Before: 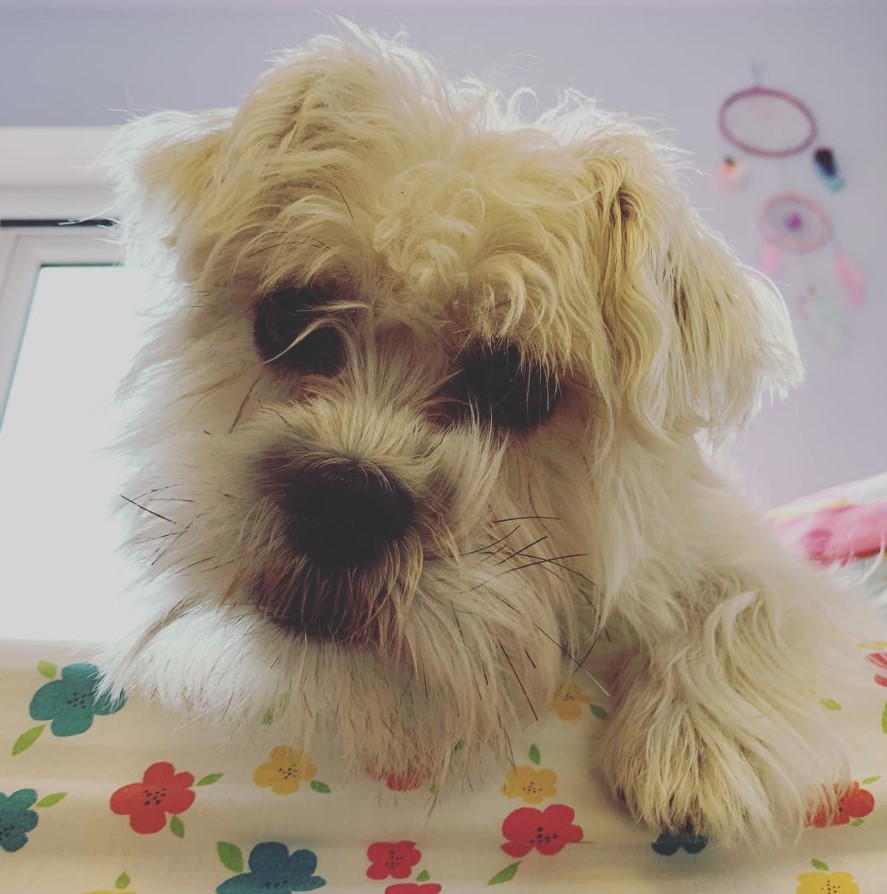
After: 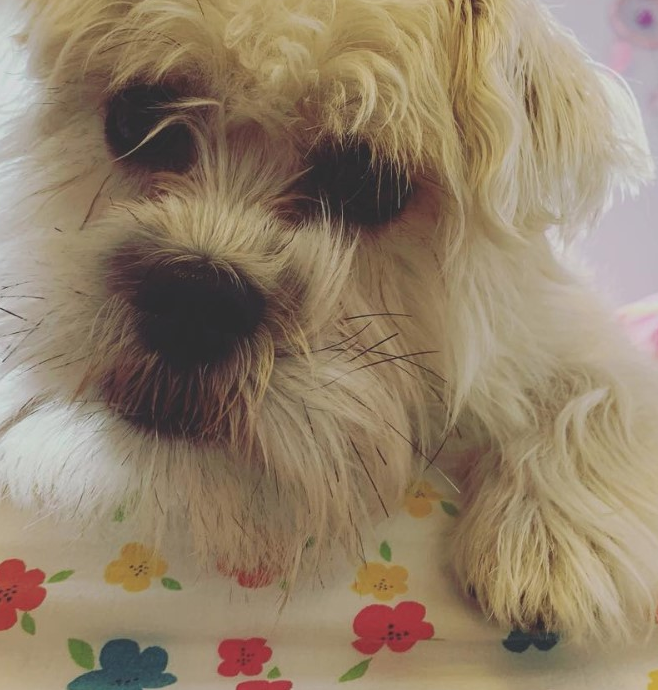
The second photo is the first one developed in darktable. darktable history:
crop: left 16.85%, top 22.708%, right 8.938%
